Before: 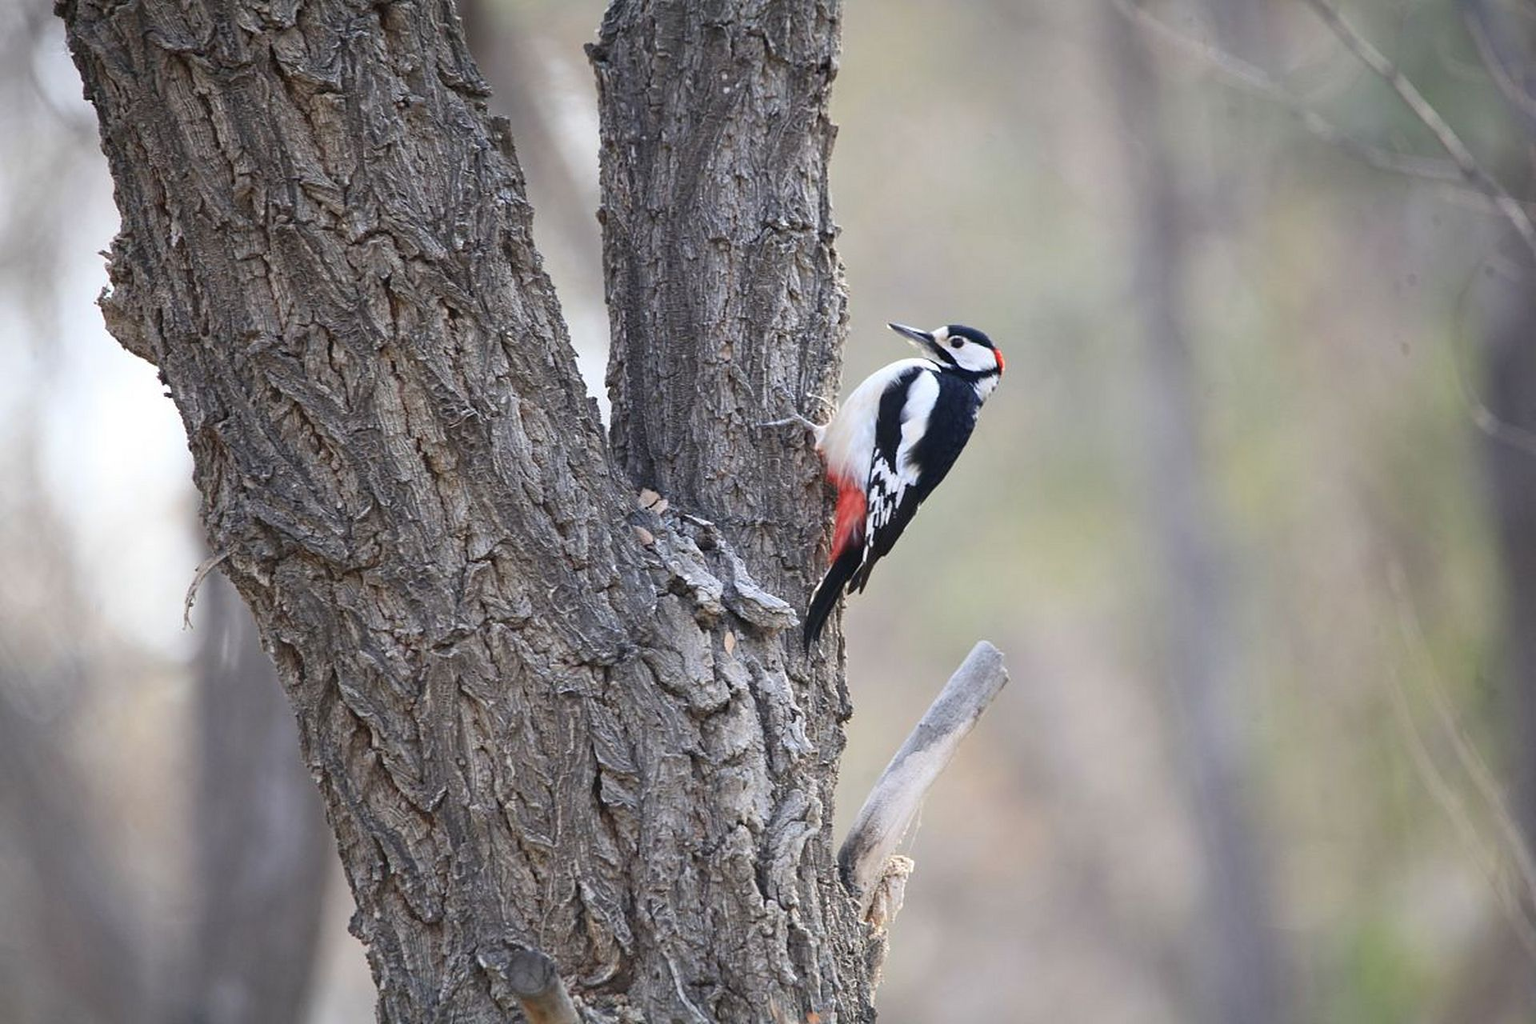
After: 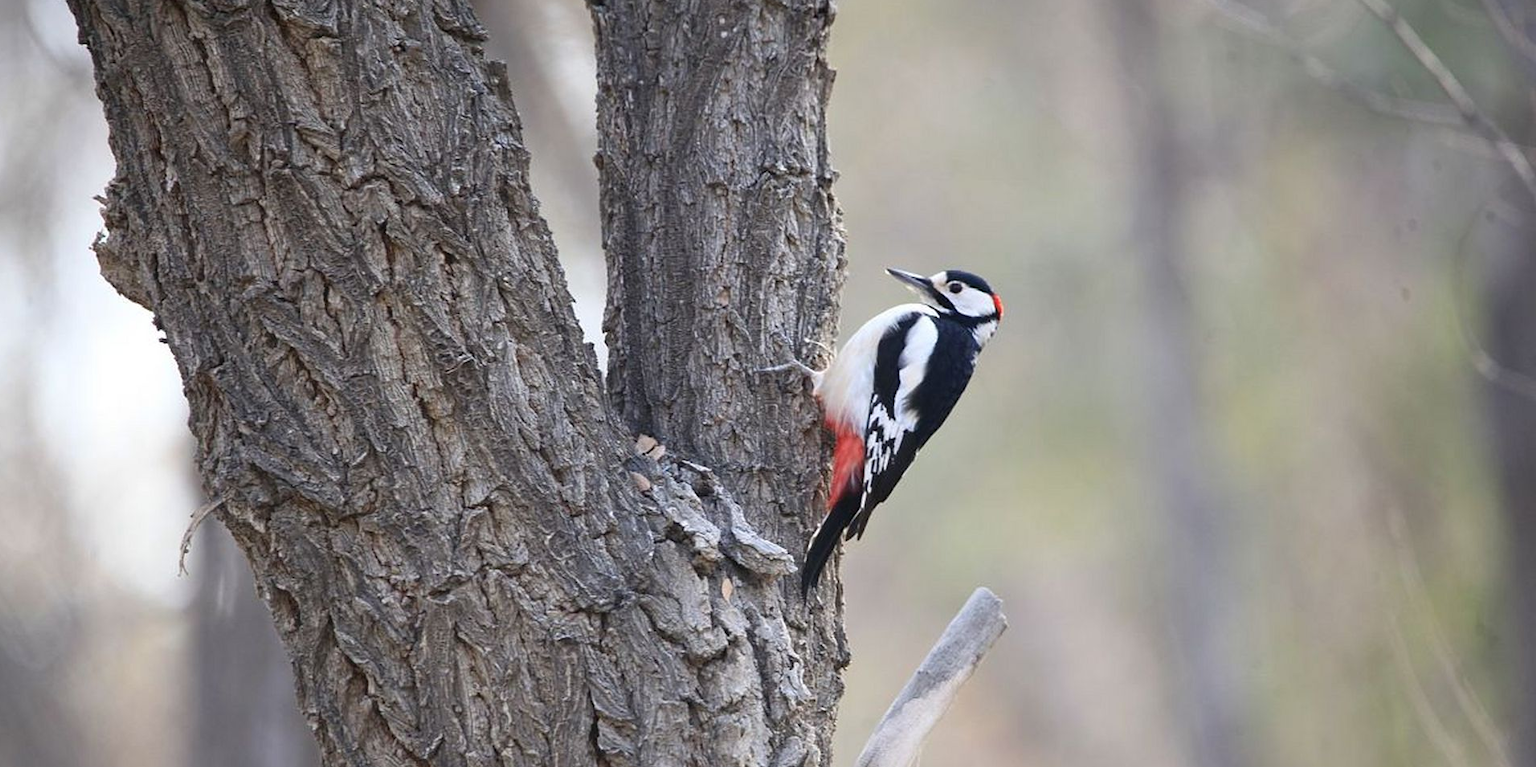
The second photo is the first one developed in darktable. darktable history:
crop: left 0.408%, top 5.493%, bottom 19.842%
